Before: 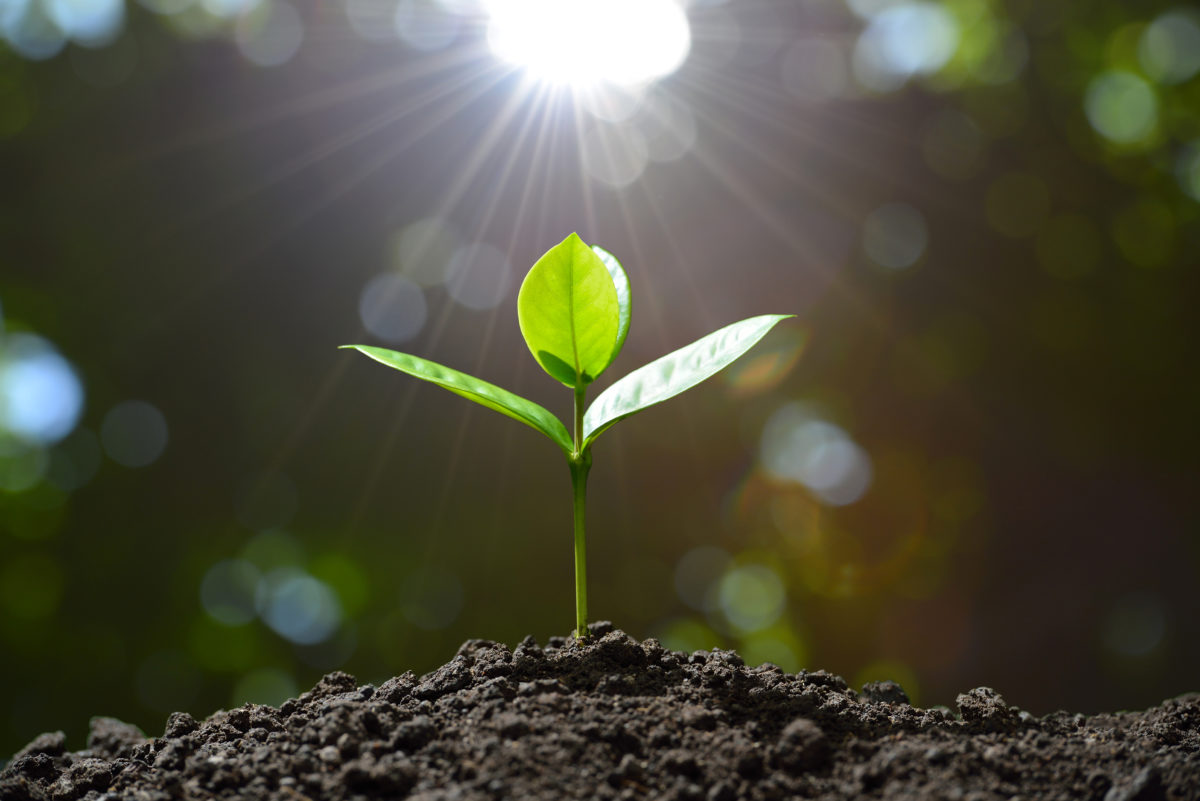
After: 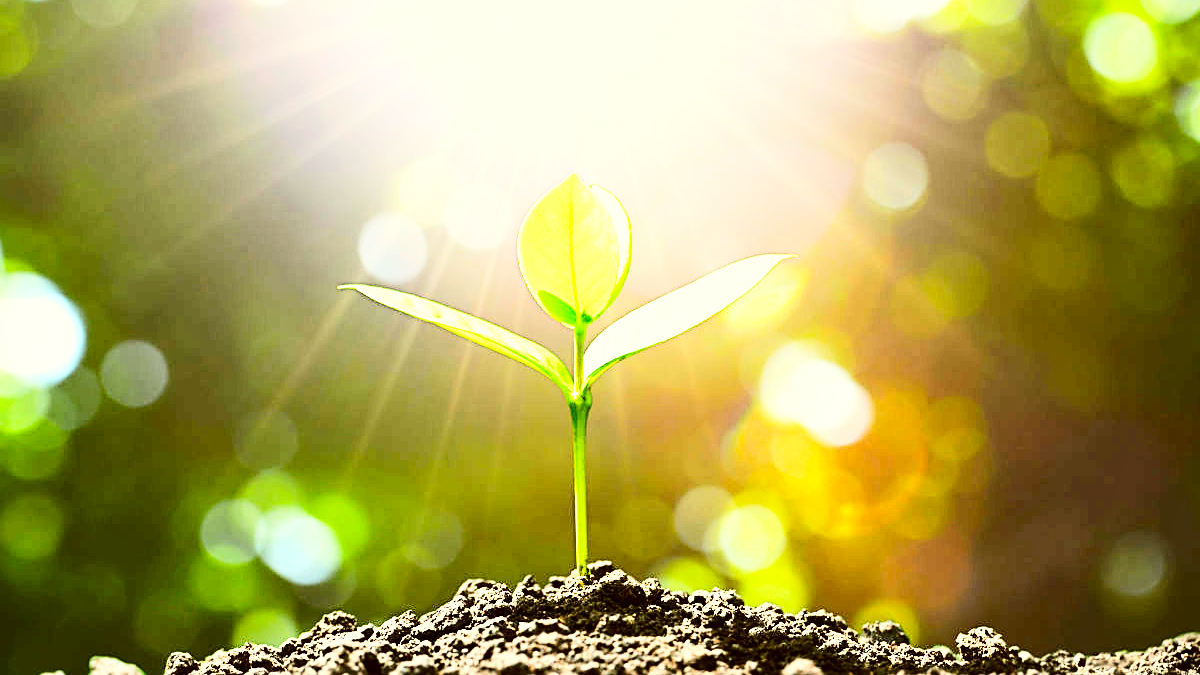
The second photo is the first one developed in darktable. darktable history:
crop: top 7.573%, bottom 8.122%
exposure: black level correction 0, exposure 1.2 EV, compensate highlight preservation false
color correction: highlights a* -1.51, highlights b* 10.59, shadows a* 0.744, shadows b* 18.66
tone curve: curves: ch0 [(0, 0) (0.004, 0.001) (0.133, 0.112) (0.325, 0.362) (0.832, 0.893) (1, 1)], color space Lab, independent channels, preserve colors none
local contrast: highlights 105%, shadows 101%, detail 119%, midtone range 0.2
base curve: curves: ch0 [(0, 0) (0.007, 0.004) (0.027, 0.03) (0.046, 0.07) (0.207, 0.54) (0.442, 0.872) (0.673, 0.972) (1, 1)], preserve colors none
contrast brightness saturation: contrast 0.2, brightness 0.142, saturation 0.136
sharpen: on, module defaults
